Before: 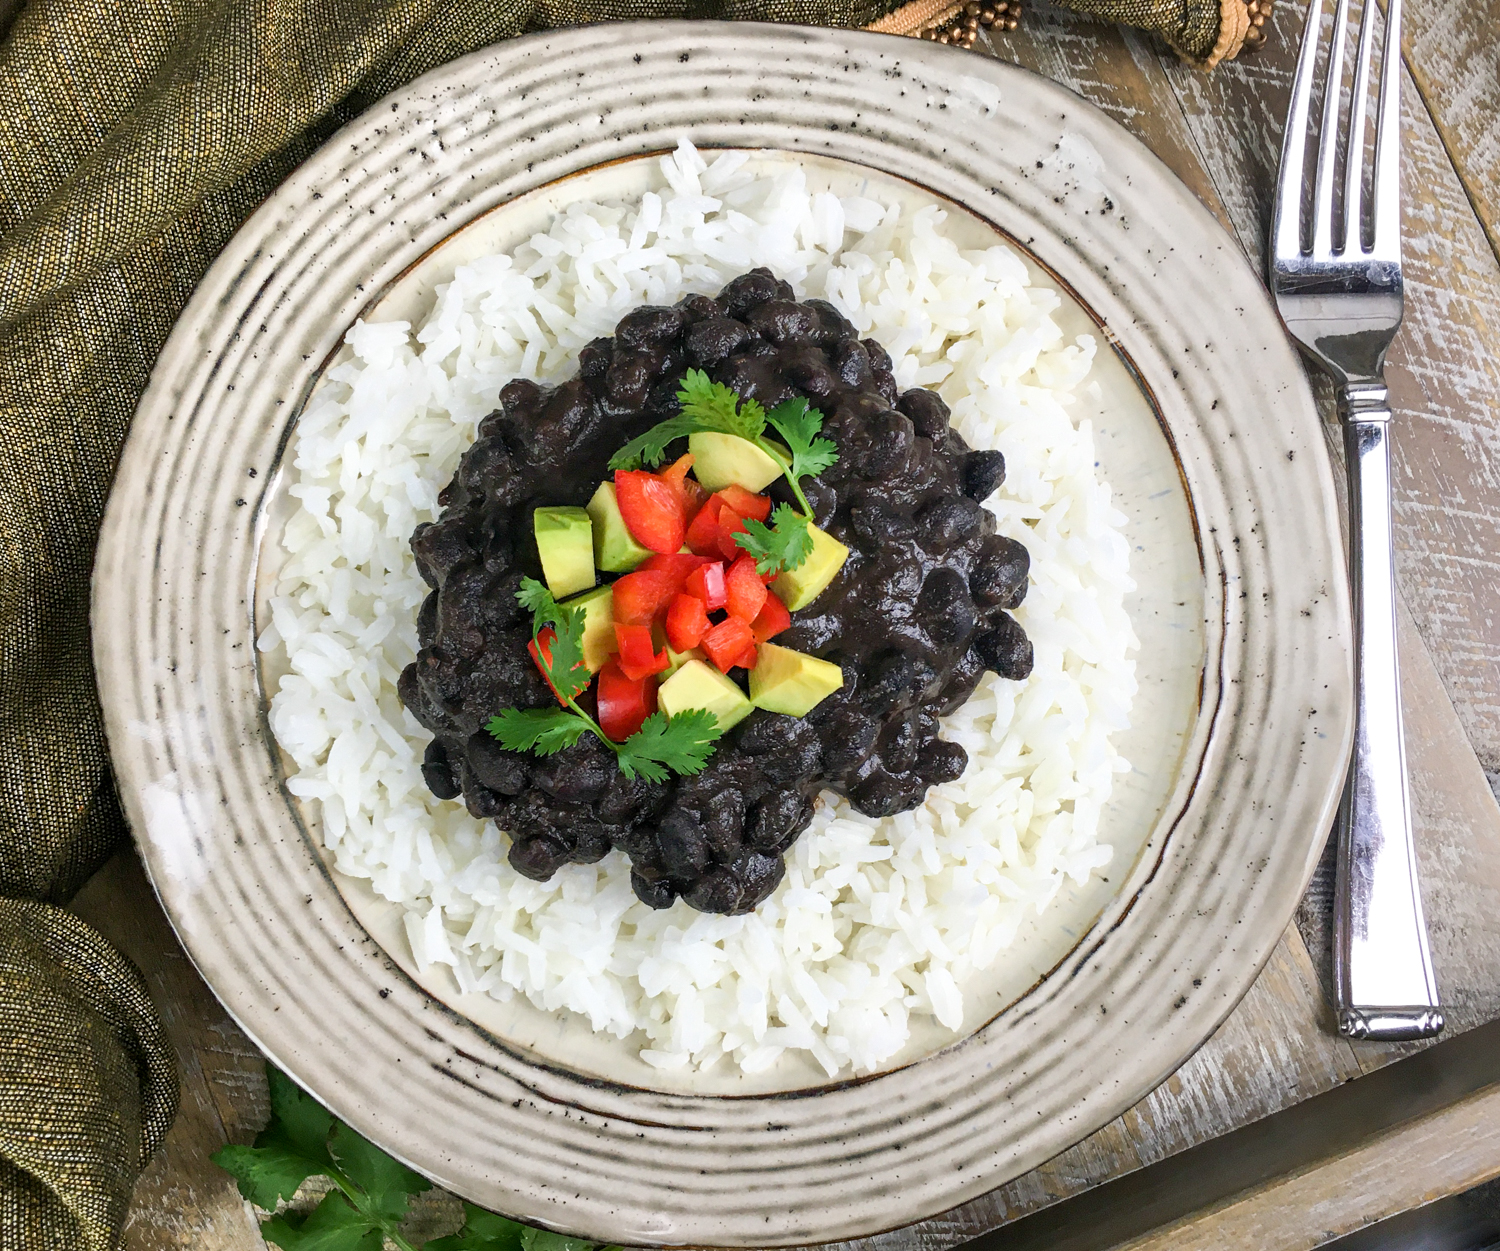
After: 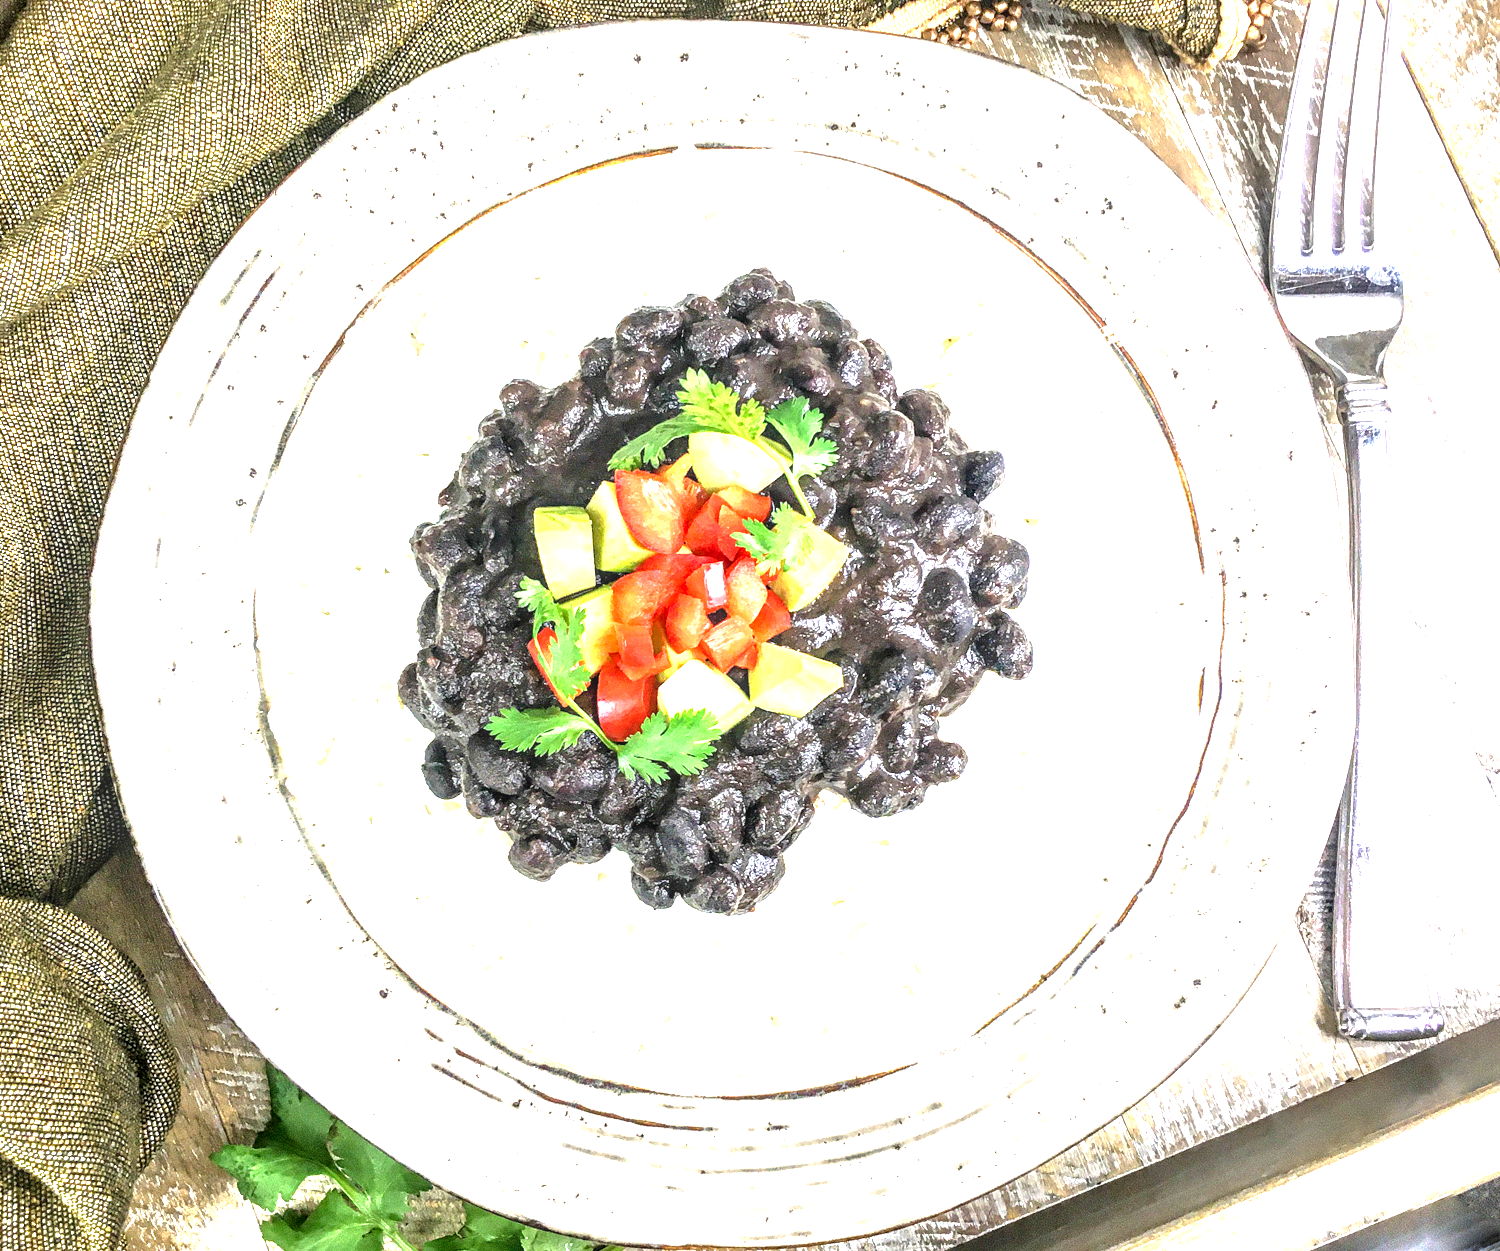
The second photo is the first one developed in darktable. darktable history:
exposure: black level correction 0, exposure 1.751 EV, compensate highlight preservation false
local contrast: detail 150%
tone equalizer: -8 EV -0.42 EV, -7 EV -0.406 EV, -6 EV -0.342 EV, -5 EV -0.191 EV, -3 EV 0.25 EV, -2 EV 0.347 EV, -1 EV 0.37 EV, +0 EV 0.433 EV, mask exposure compensation -0.514 EV
